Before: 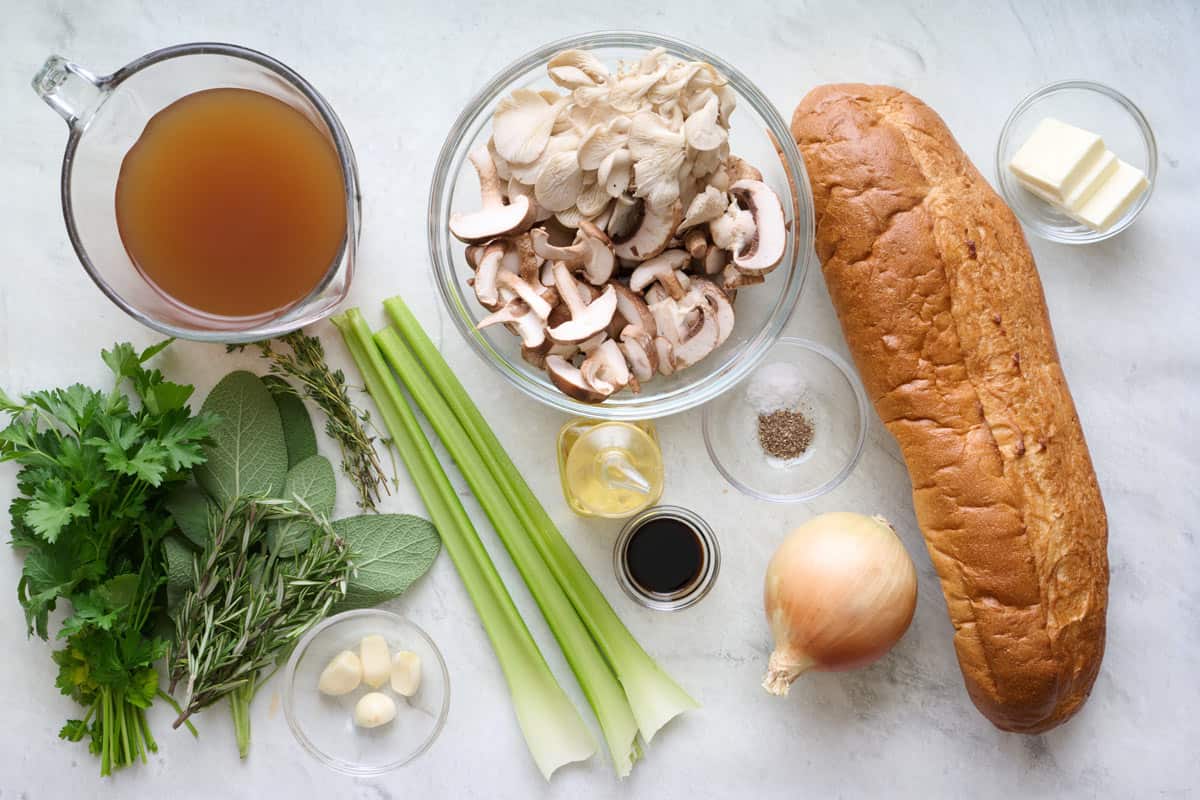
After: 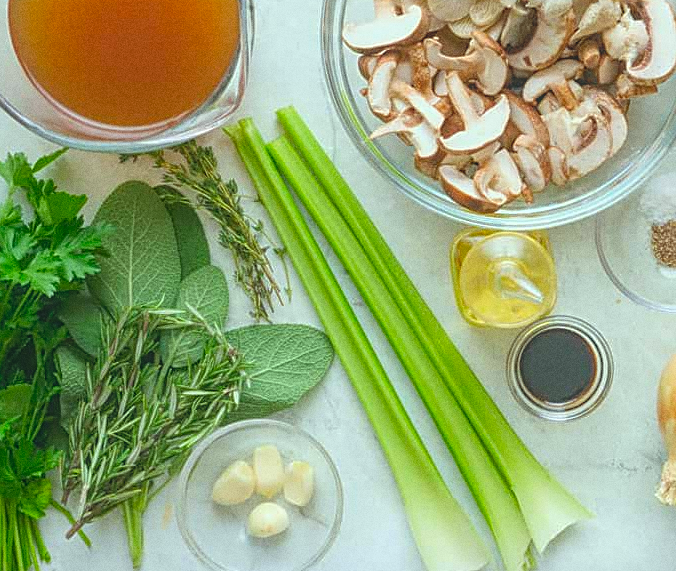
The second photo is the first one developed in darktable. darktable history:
sharpen: on, module defaults
grain: coarseness 0.09 ISO
crop: left 8.966%, top 23.852%, right 34.699%, bottom 4.703%
local contrast: highlights 73%, shadows 15%, midtone range 0.197
color correction: highlights a* -7.33, highlights b* 1.26, shadows a* -3.55, saturation 1.4
